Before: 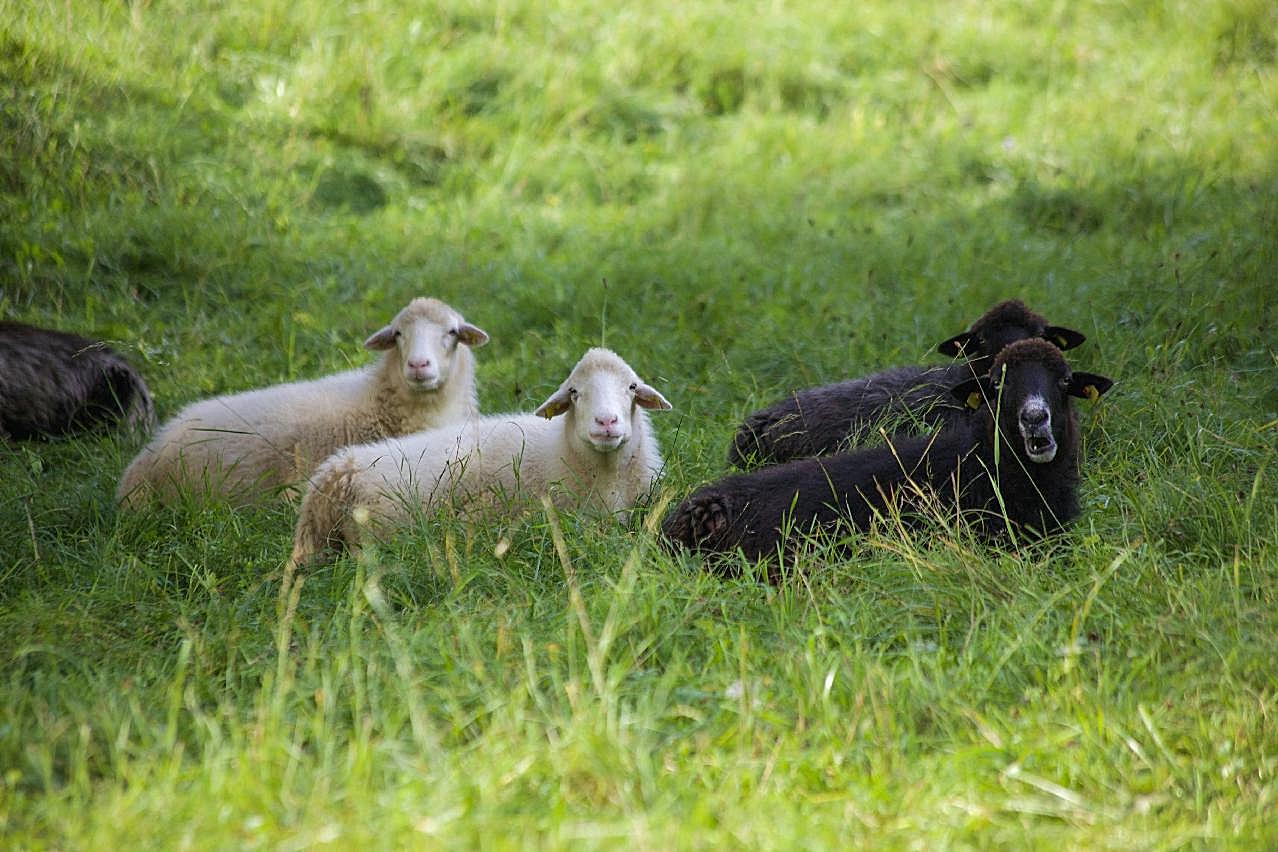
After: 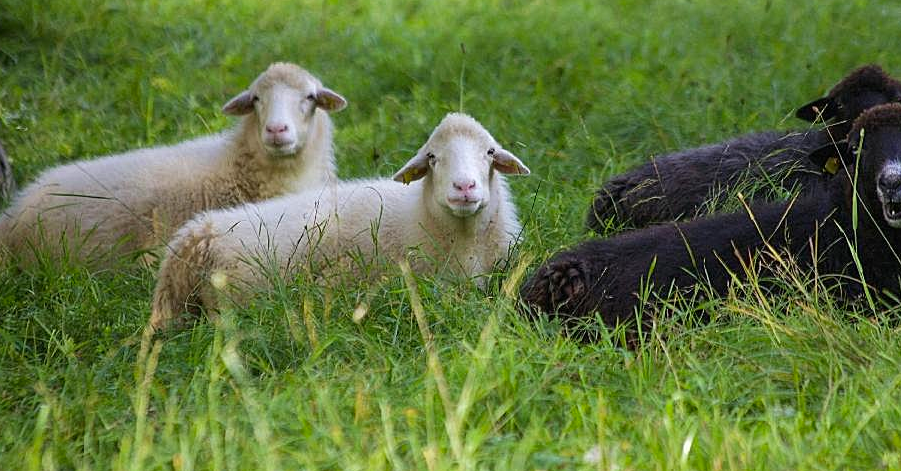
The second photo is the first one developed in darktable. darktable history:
crop: left 11.123%, top 27.61%, right 18.3%, bottom 17.034%
contrast brightness saturation: contrast 0.04, saturation 0.16
white balance: emerald 1
